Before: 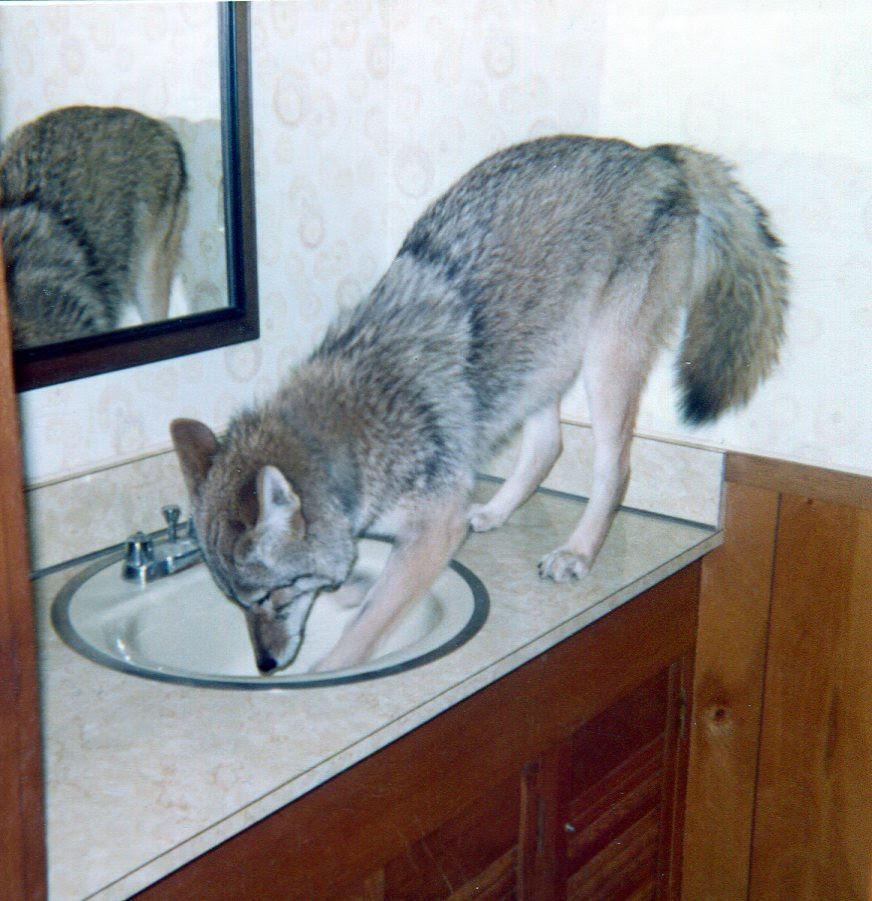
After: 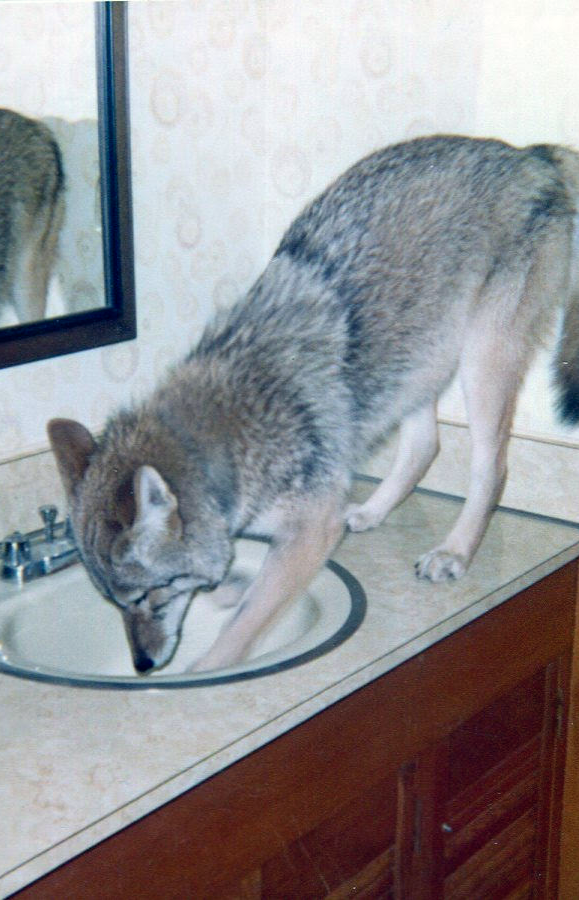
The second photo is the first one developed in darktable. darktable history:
crop and rotate: left 14.287%, right 19.267%
color correction: highlights a* 0.35, highlights b* 2.71, shadows a* -0.74, shadows b* -4.74
